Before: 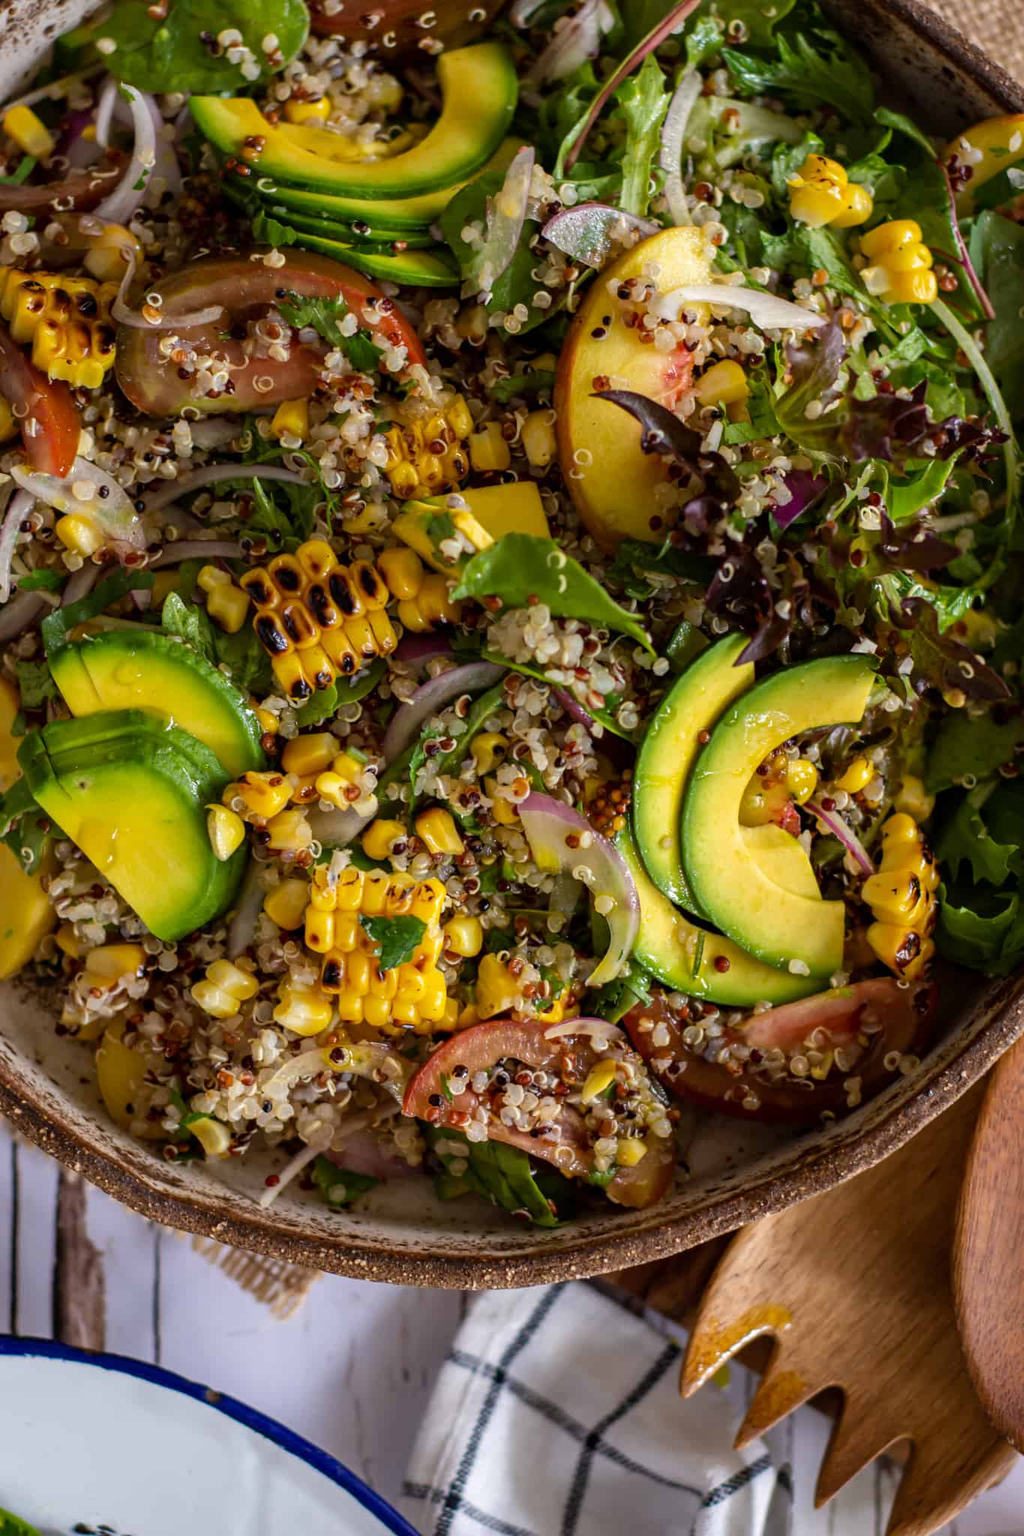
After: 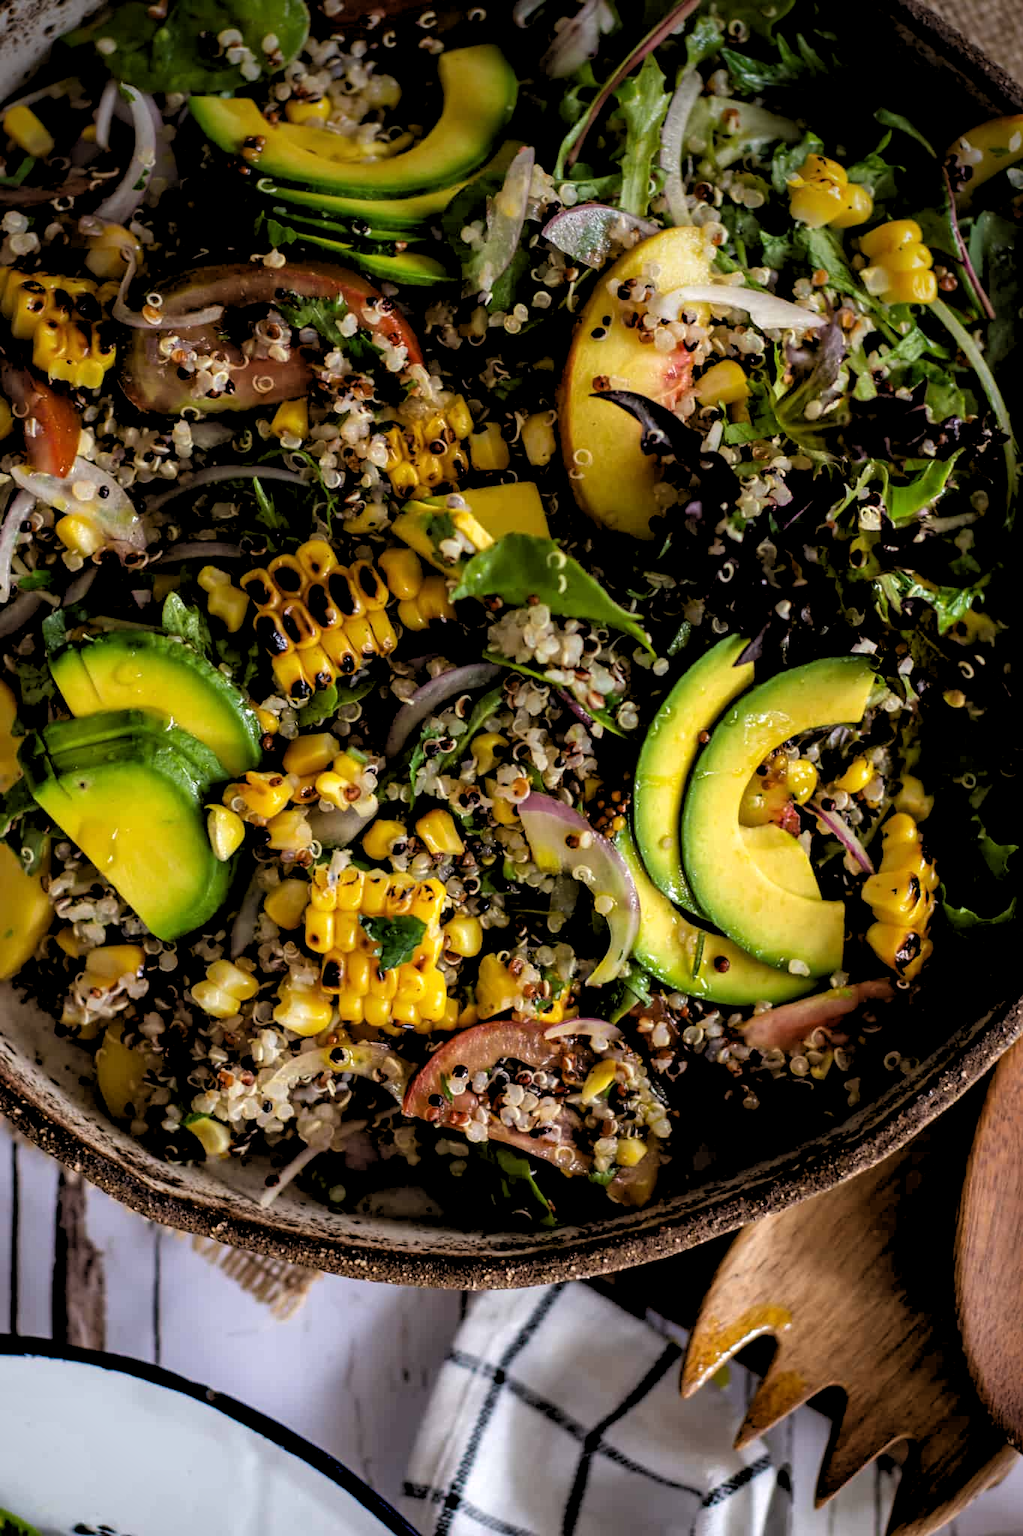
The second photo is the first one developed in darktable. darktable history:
rgb levels: levels [[0.034, 0.472, 0.904], [0, 0.5, 1], [0, 0.5, 1]]
vignetting: brightness -0.629, saturation -0.007, center (-0.028, 0.239)
